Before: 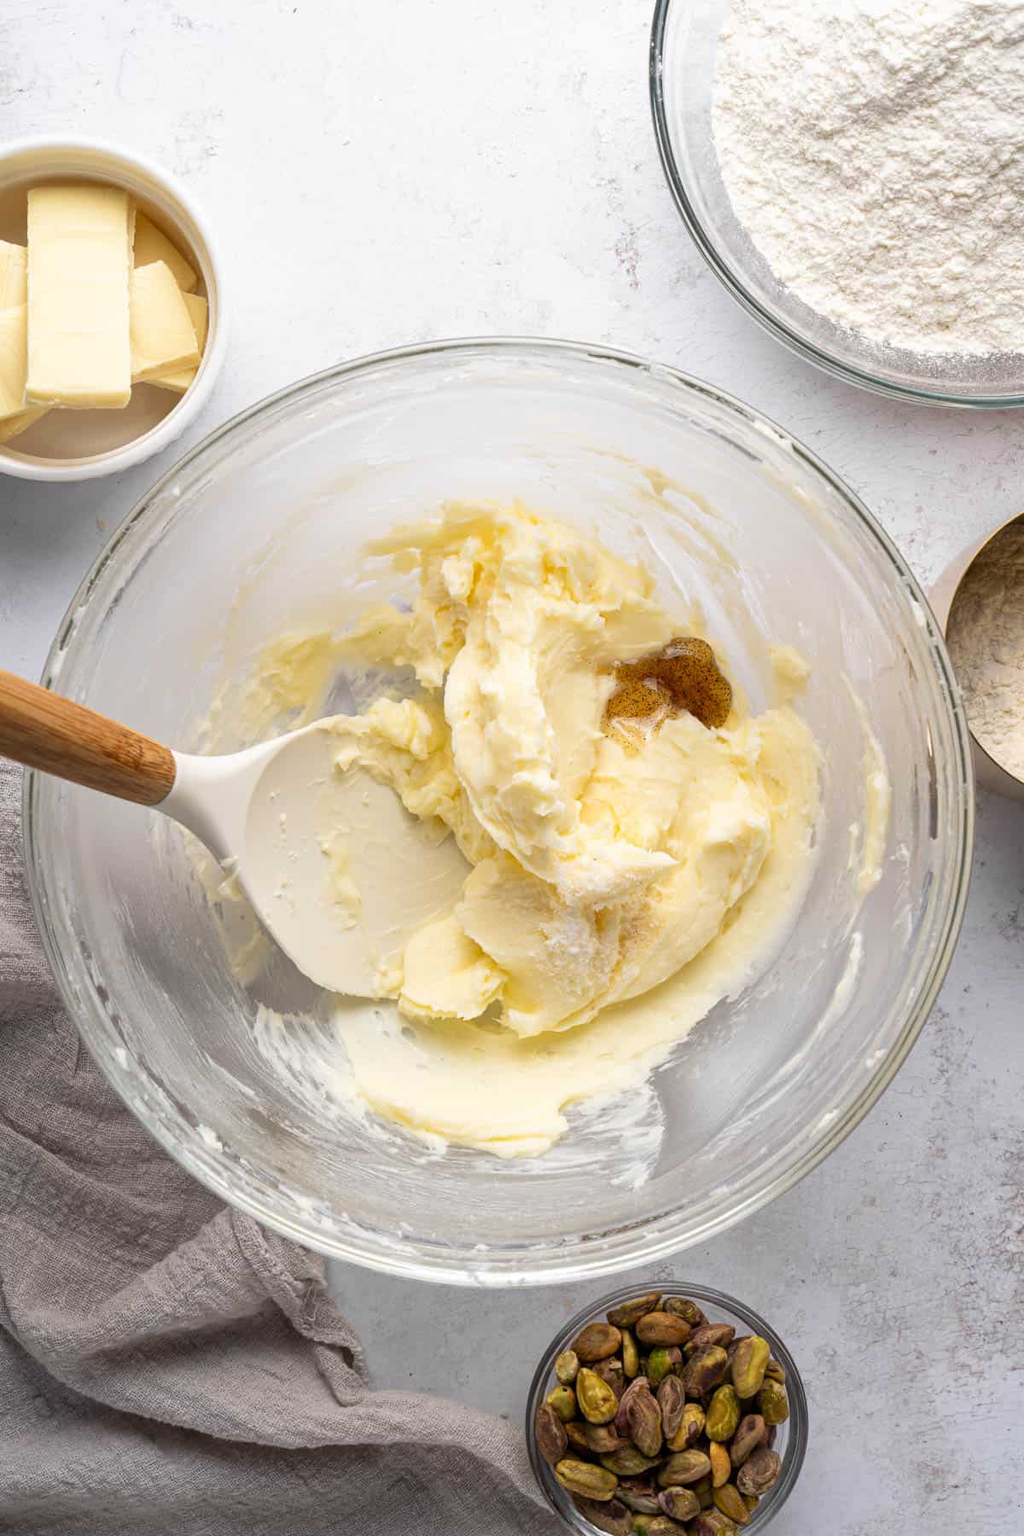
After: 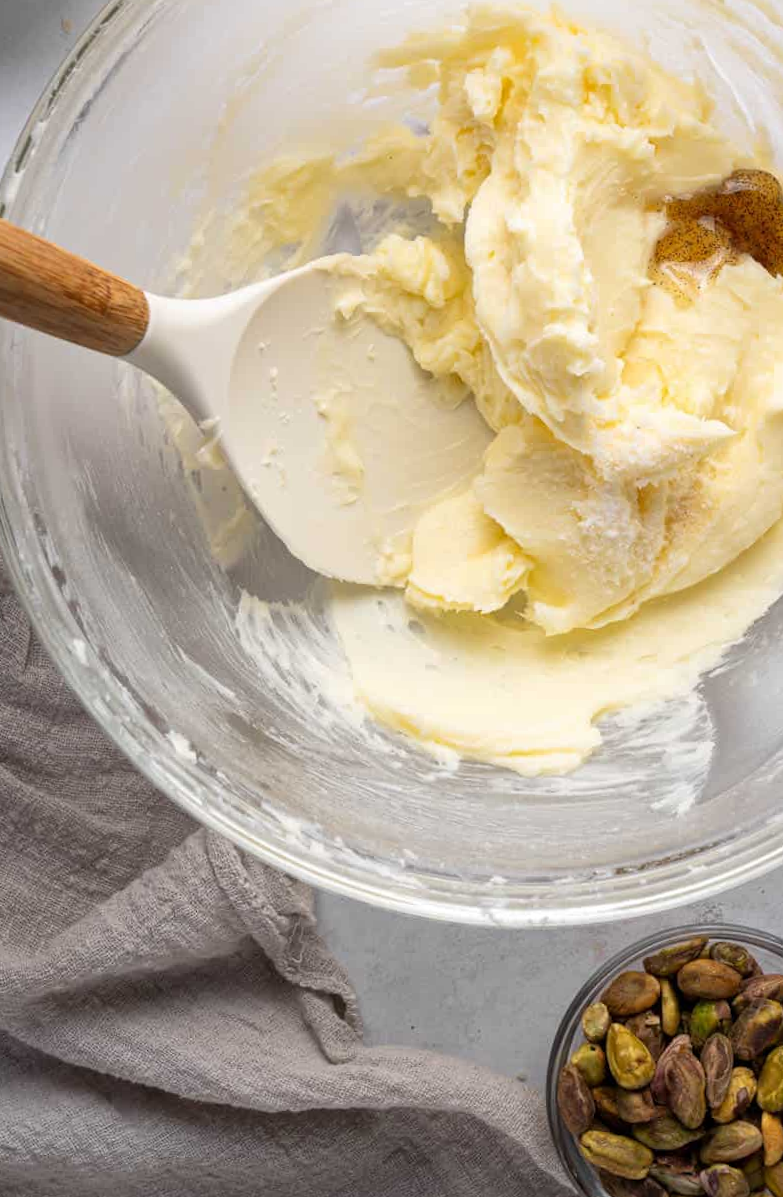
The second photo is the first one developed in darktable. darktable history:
crop and rotate: angle -0.95°, left 3.655%, top 31.84%, right 29.397%
